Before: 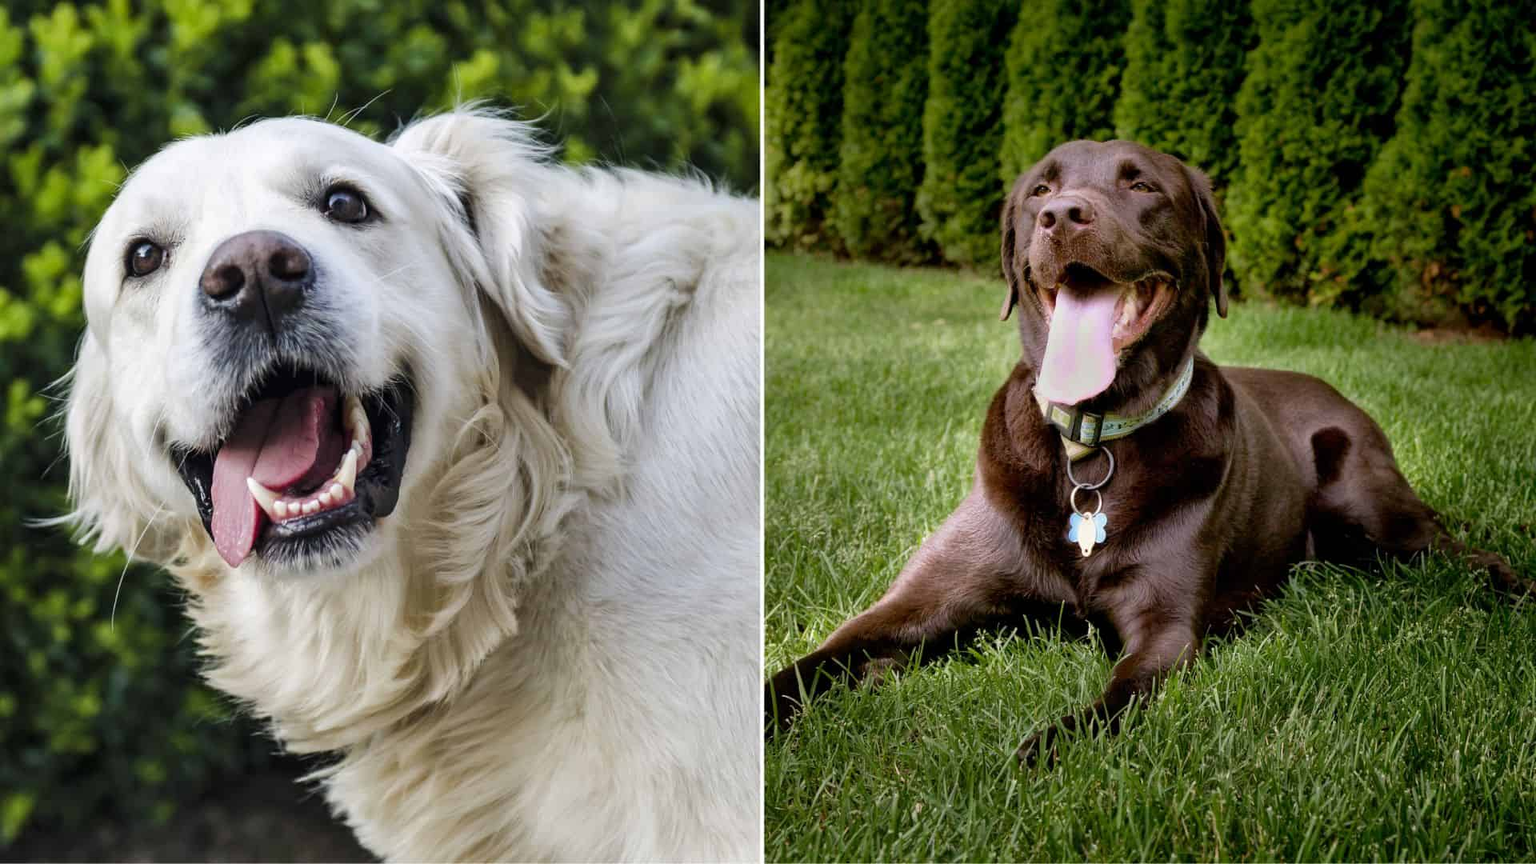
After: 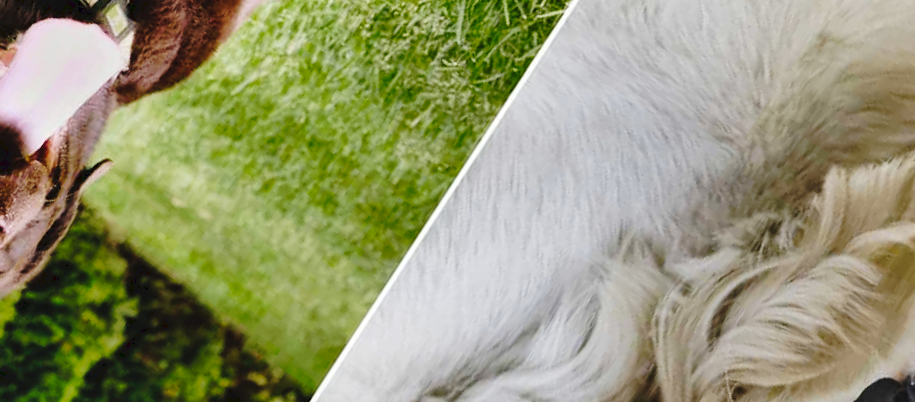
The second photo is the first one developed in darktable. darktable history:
crop and rotate: angle 146.78°, left 9.214%, top 15.68%, right 4.456%, bottom 16.904%
shadows and highlights: soften with gaussian
tone curve: curves: ch0 [(0, 0) (0.003, 0.049) (0.011, 0.052) (0.025, 0.057) (0.044, 0.069) (0.069, 0.076) (0.1, 0.09) (0.136, 0.111) (0.177, 0.15) (0.224, 0.197) (0.277, 0.267) (0.335, 0.366) (0.399, 0.477) (0.468, 0.561) (0.543, 0.651) (0.623, 0.733) (0.709, 0.804) (0.801, 0.869) (0.898, 0.924) (1, 1)], preserve colors none
